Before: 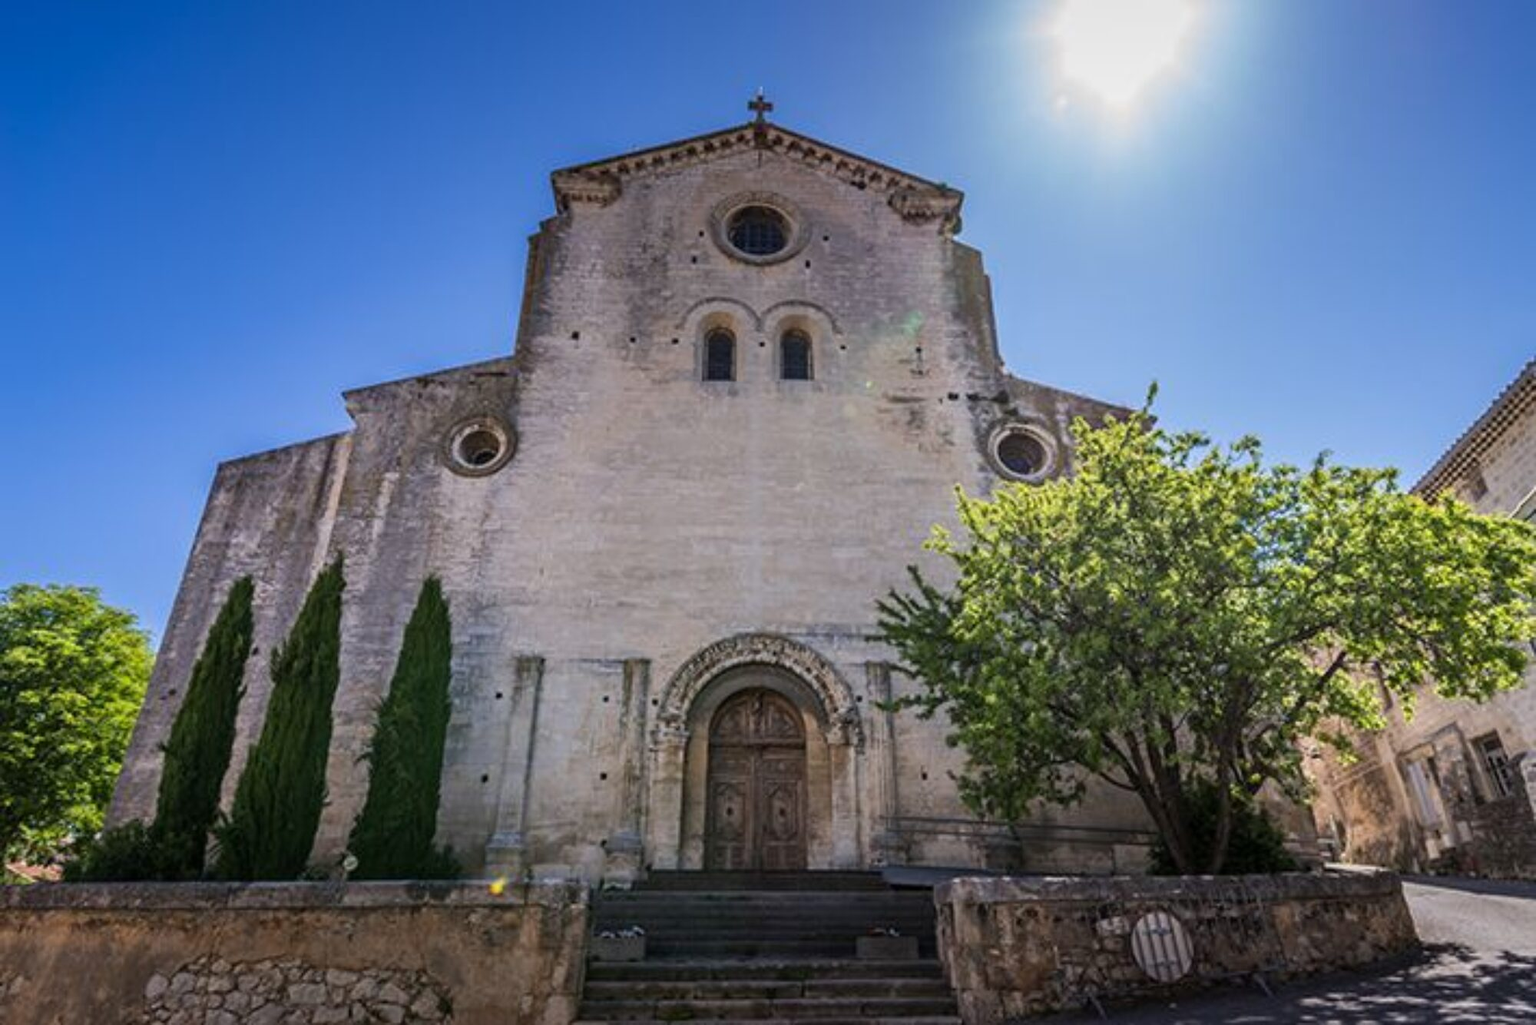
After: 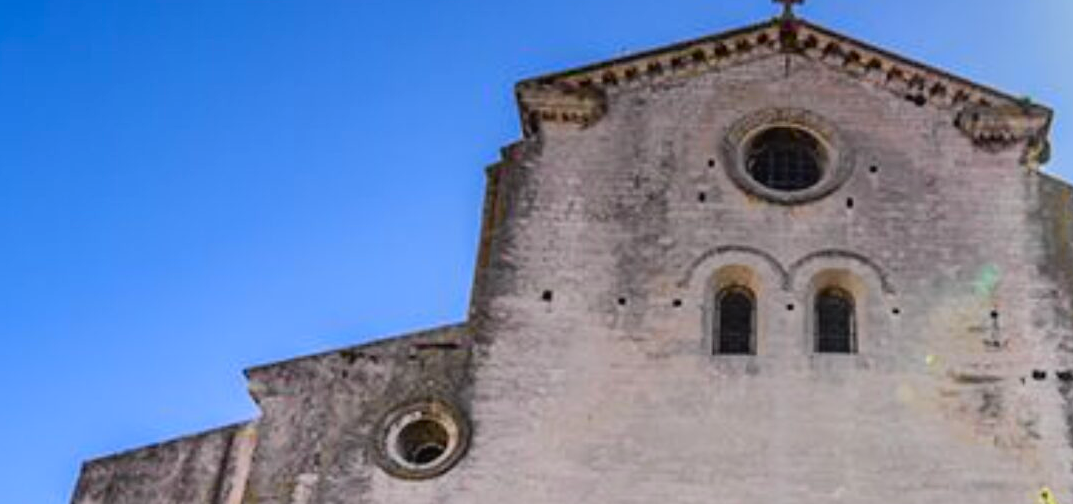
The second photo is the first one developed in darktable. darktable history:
tone curve: curves: ch0 [(0, 0.019) (0.066, 0.043) (0.189, 0.182) (0.368, 0.407) (0.501, 0.564) (0.677, 0.729) (0.851, 0.861) (0.997, 0.959)]; ch1 [(0, 0) (0.187, 0.121) (0.388, 0.346) (0.437, 0.409) (0.474, 0.472) (0.499, 0.501) (0.514, 0.515) (0.542, 0.557) (0.645, 0.686) (0.812, 0.856) (1, 1)]; ch2 [(0, 0) (0.246, 0.214) (0.421, 0.427) (0.459, 0.484) (0.5, 0.504) (0.518, 0.523) (0.529, 0.548) (0.56, 0.576) (0.607, 0.63) (0.744, 0.734) (0.867, 0.821) (0.993, 0.889)], color space Lab, independent channels, preserve colors none
crop: left 10.121%, top 10.631%, right 36.218%, bottom 51.526%
